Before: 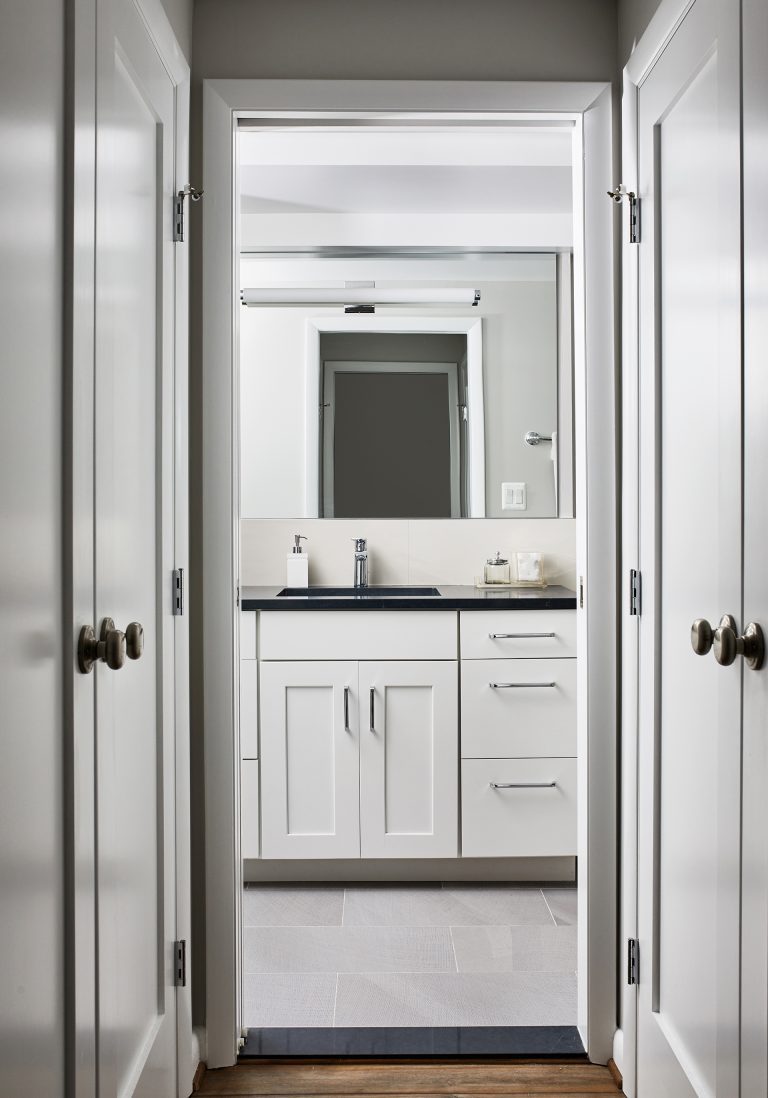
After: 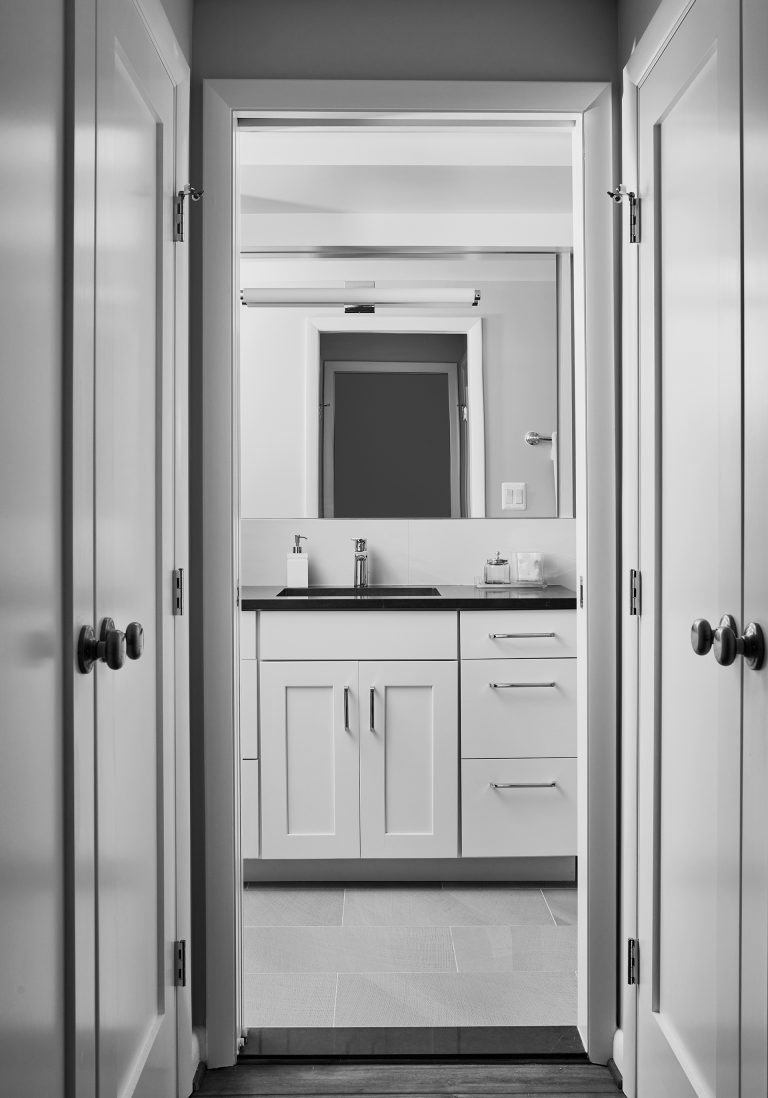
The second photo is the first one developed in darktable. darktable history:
color calibration: output gray [0.21, 0.42, 0.37, 0], illuminant as shot in camera, x 0.358, y 0.373, temperature 4628.91 K
exposure: exposure -0.183 EV, compensate exposure bias true, compensate highlight preservation false
